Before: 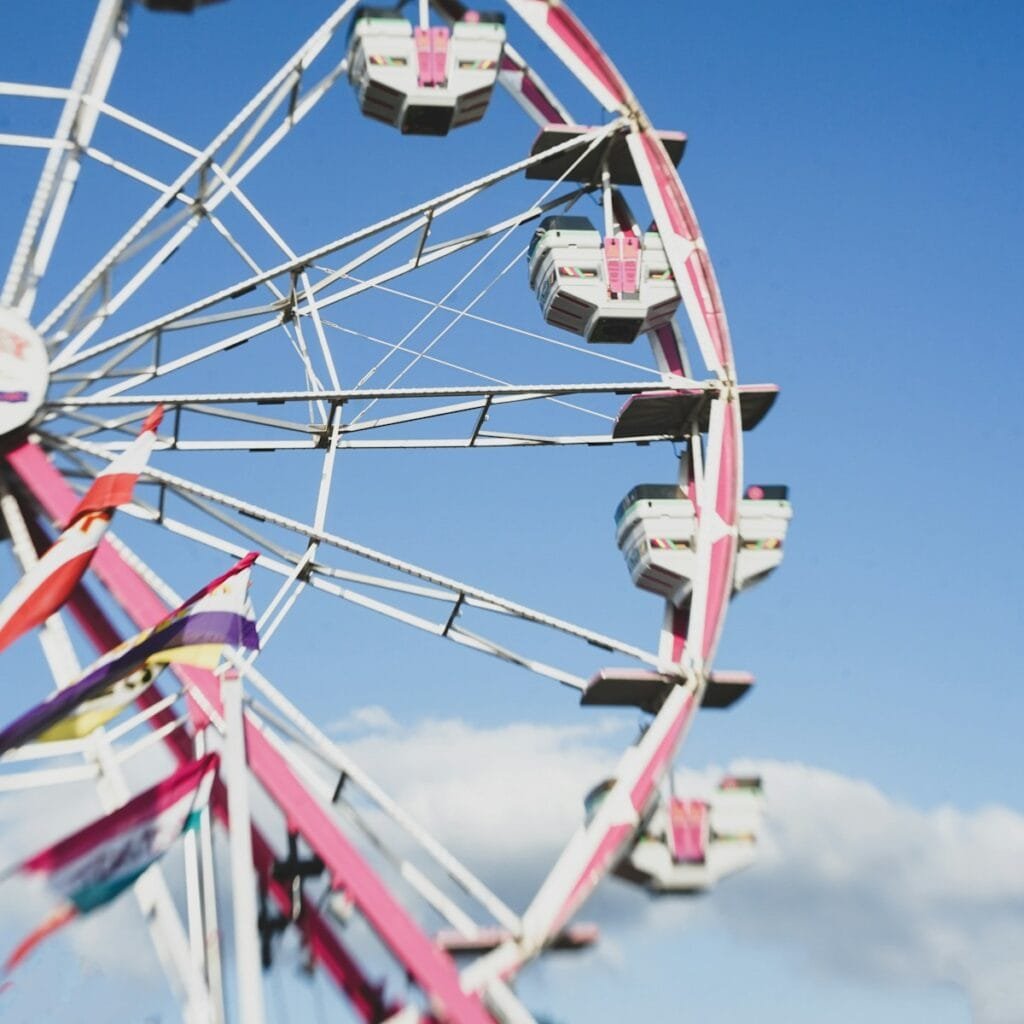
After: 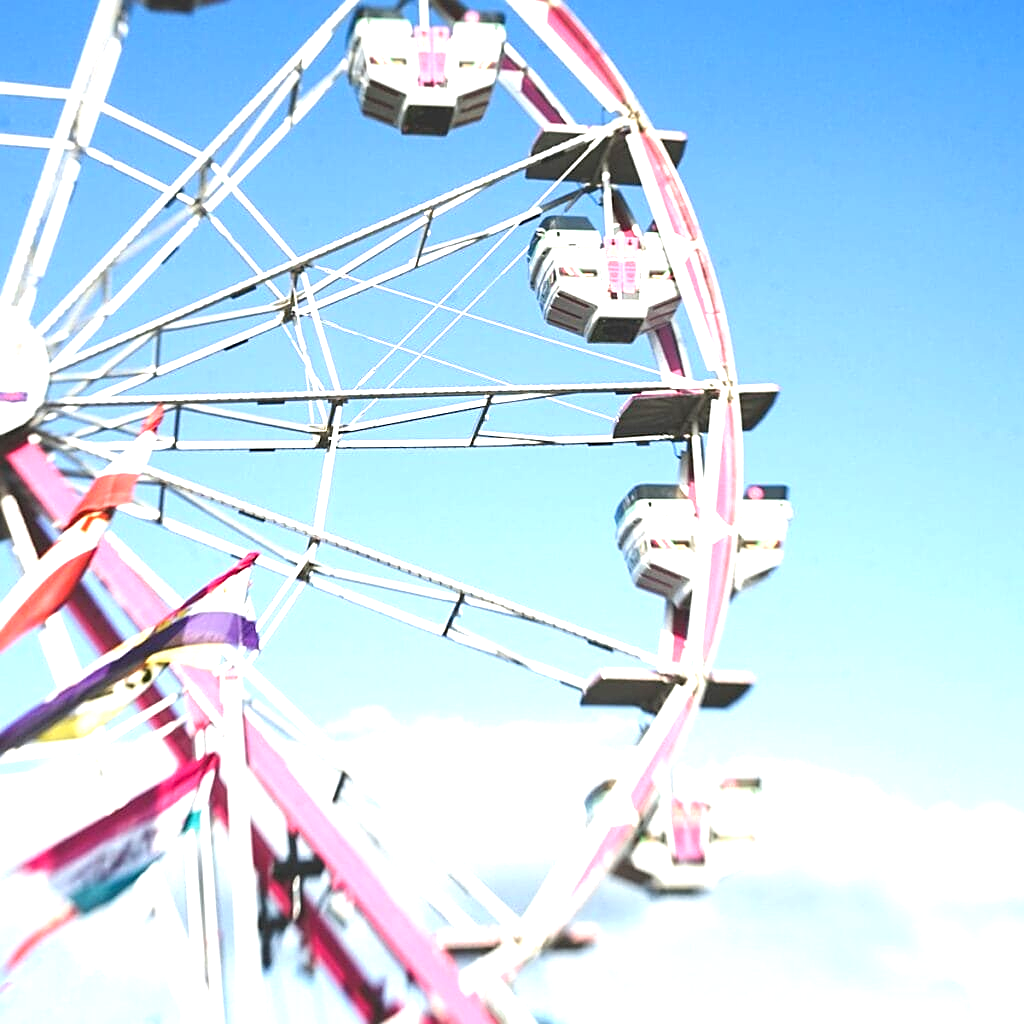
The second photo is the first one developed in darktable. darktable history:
sharpen: on, module defaults
exposure: exposure 1.25 EV, compensate exposure bias true, compensate highlight preservation false
